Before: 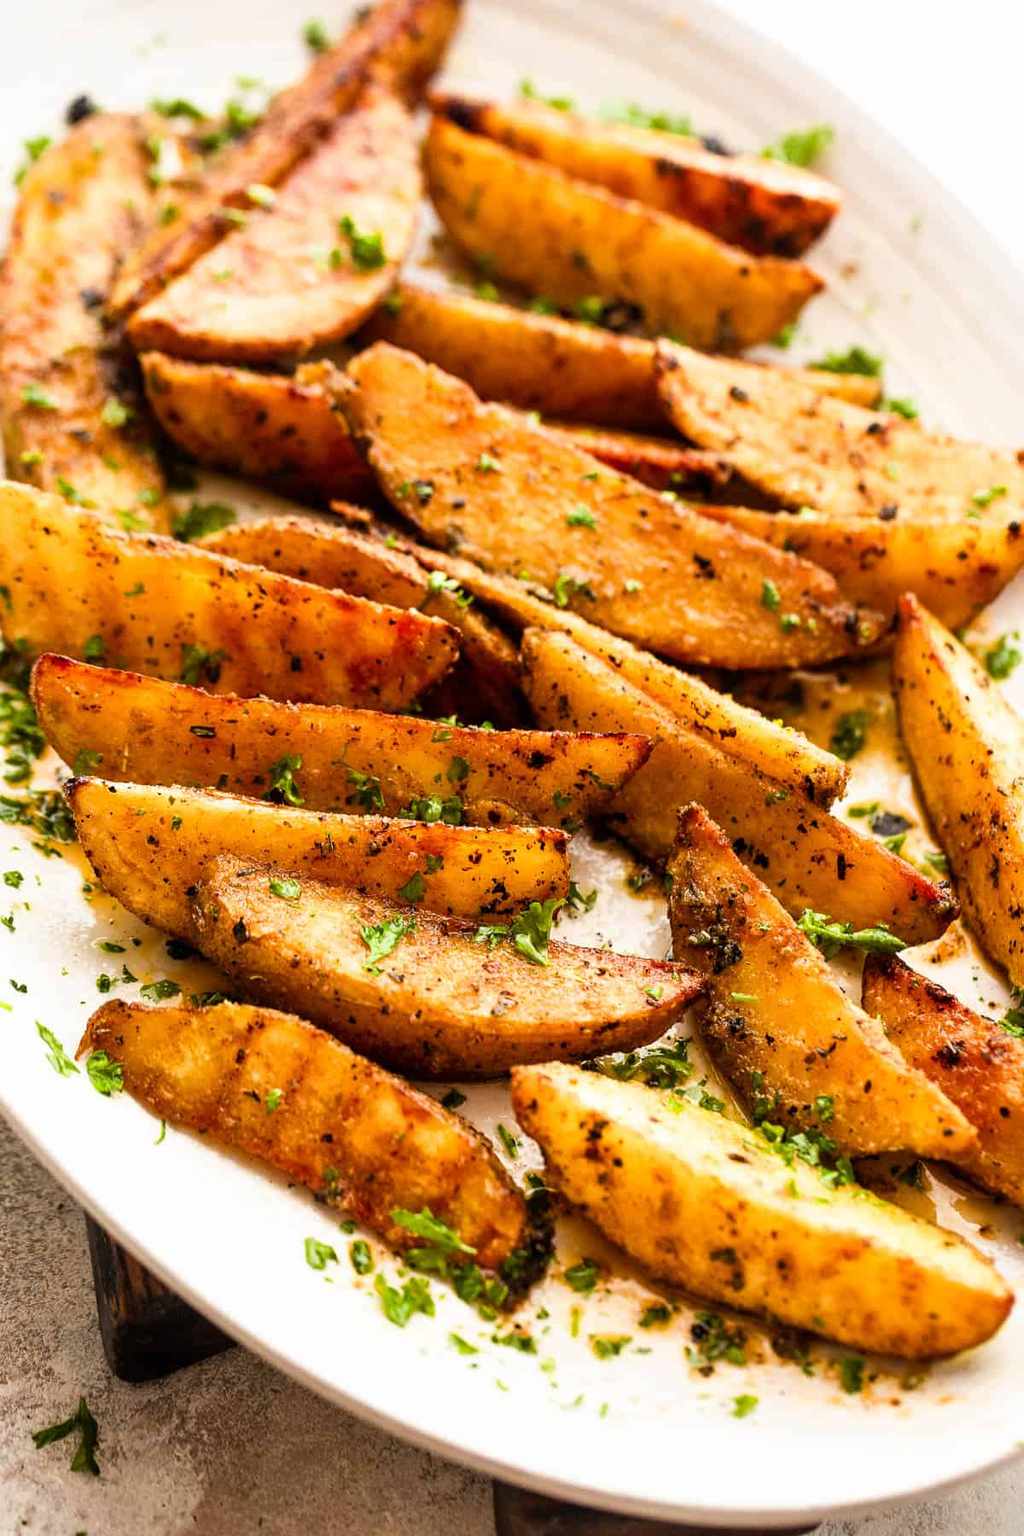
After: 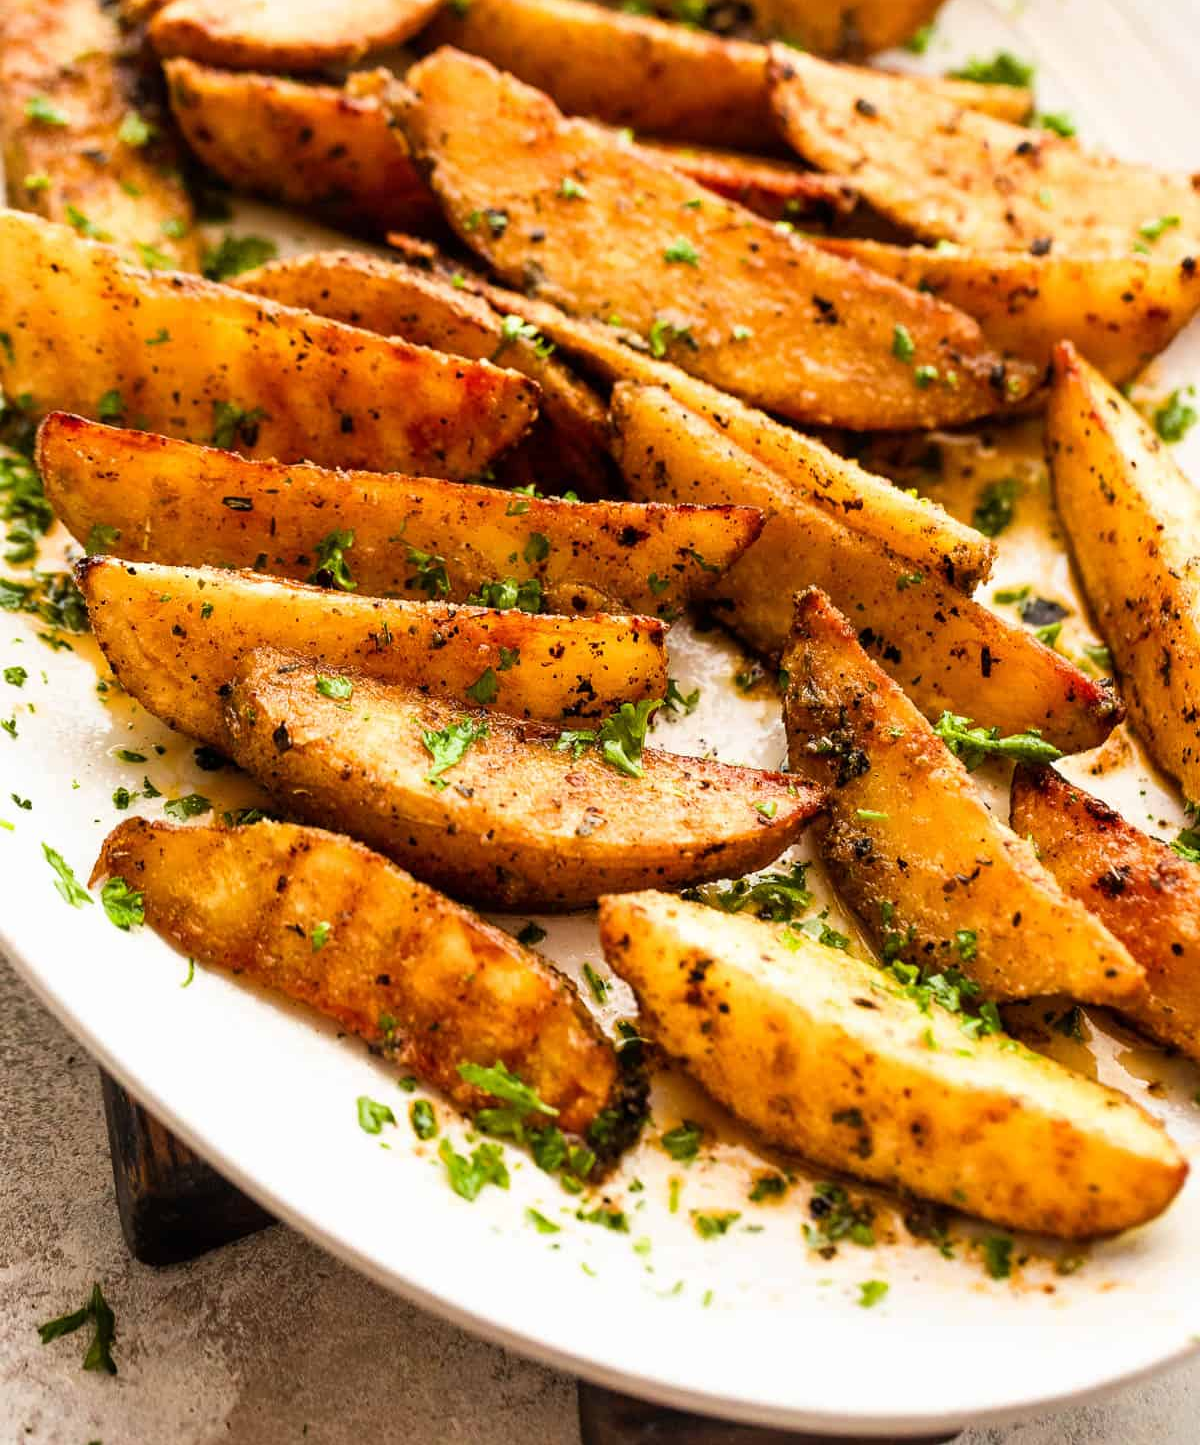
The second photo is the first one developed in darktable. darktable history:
crop and rotate: top 19.671%
